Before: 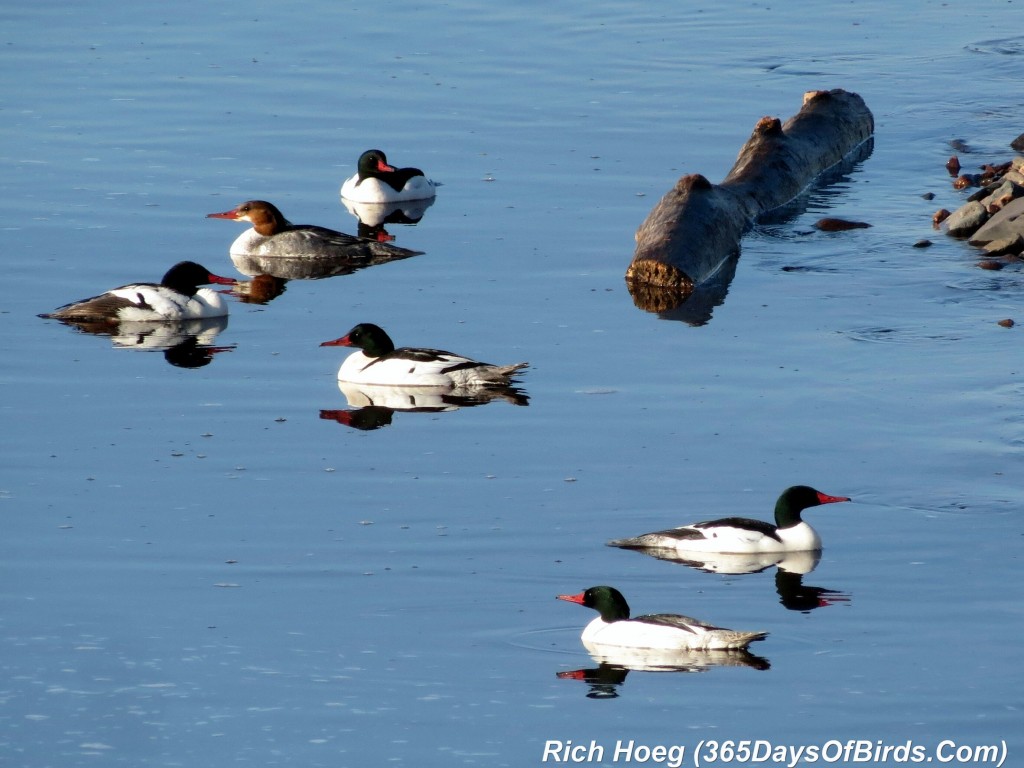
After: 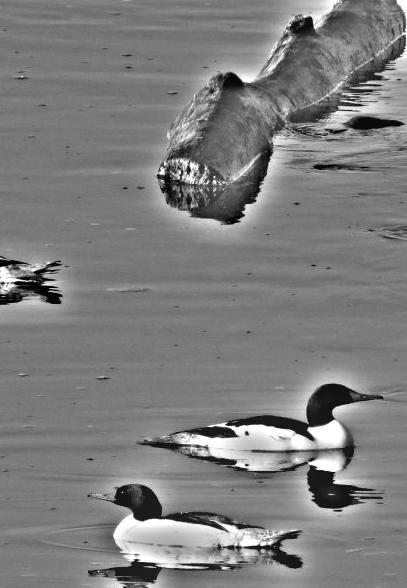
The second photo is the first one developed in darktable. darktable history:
highpass: on, module defaults
crop: left 45.721%, top 13.393%, right 14.118%, bottom 10.01%
bloom: size 16%, threshold 98%, strength 20%
